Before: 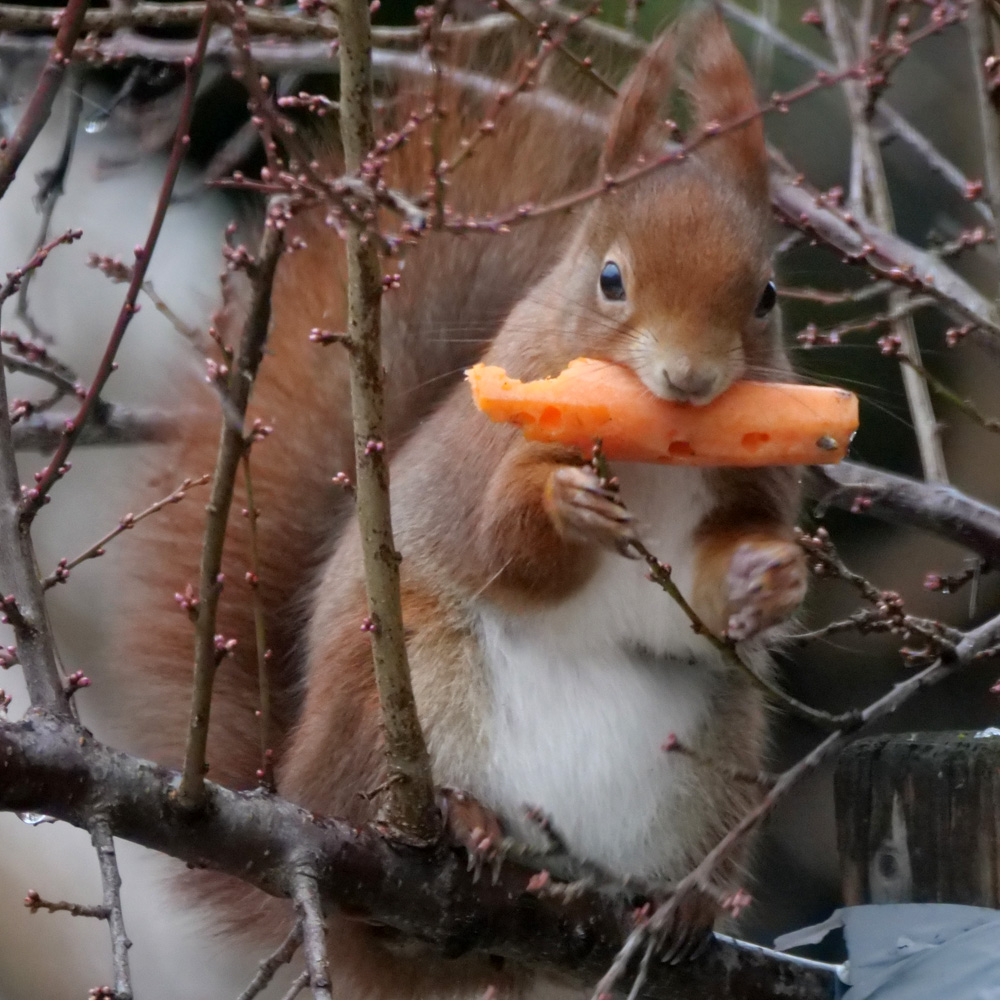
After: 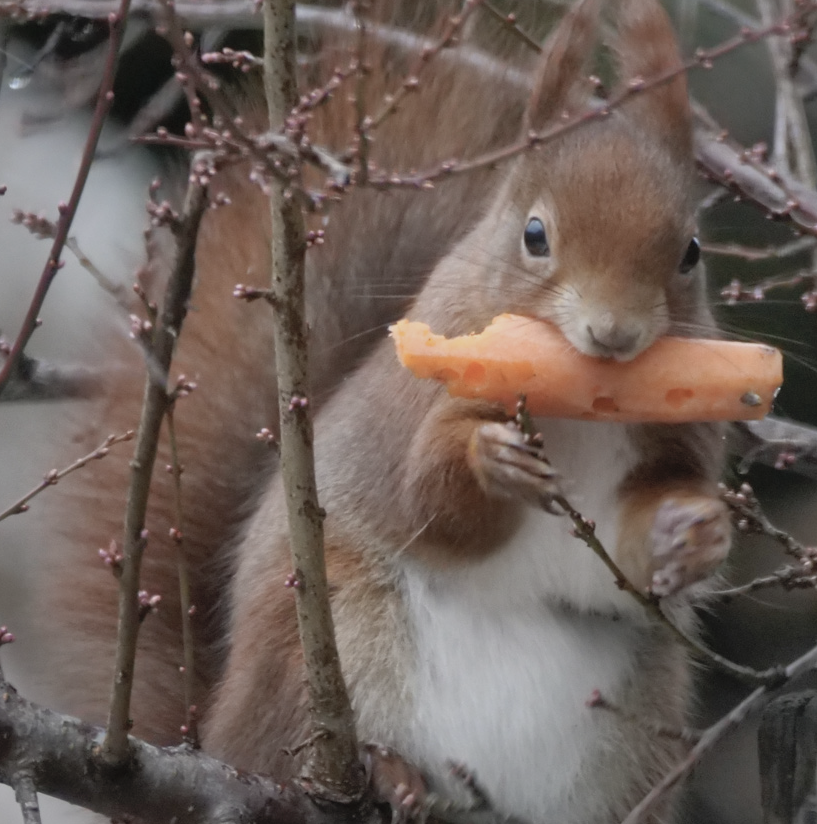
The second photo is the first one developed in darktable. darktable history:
crop and rotate: left 7.669%, top 4.473%, right 10.536%, bottom 13.054%
shadows and highlights: on, module defaults
contrast brightness saturation: contrast -0.05, saturation -0.407
